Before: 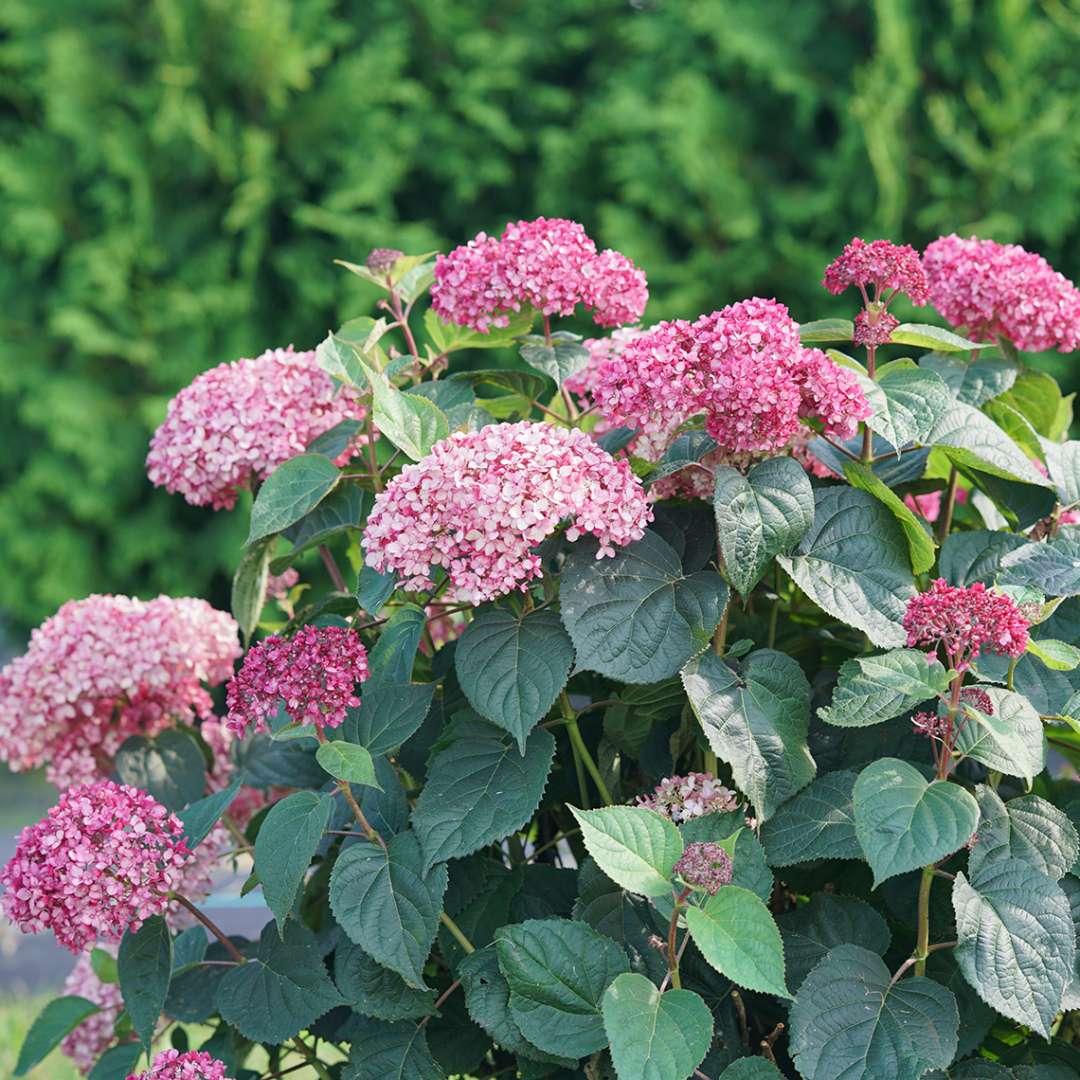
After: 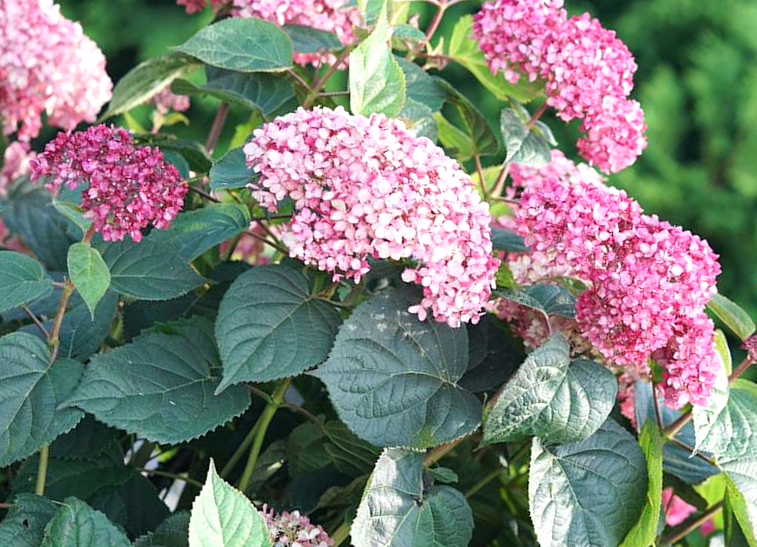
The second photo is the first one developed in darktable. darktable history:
tone equalizer: -8 EV -0.378 EV, -7 EV -0.42 EV, -6 EV -0.372 EV, -5 EV -0.211 EV, -3 EV 0.228 EV, -2 EV 0.334 EV, -1 EV 0.403 EV, +0 EV 0.442 EV, smoothing 1
crop and rotate: angle -45.8°, top 16.582%, right 0.878%, bottom 11.67%
